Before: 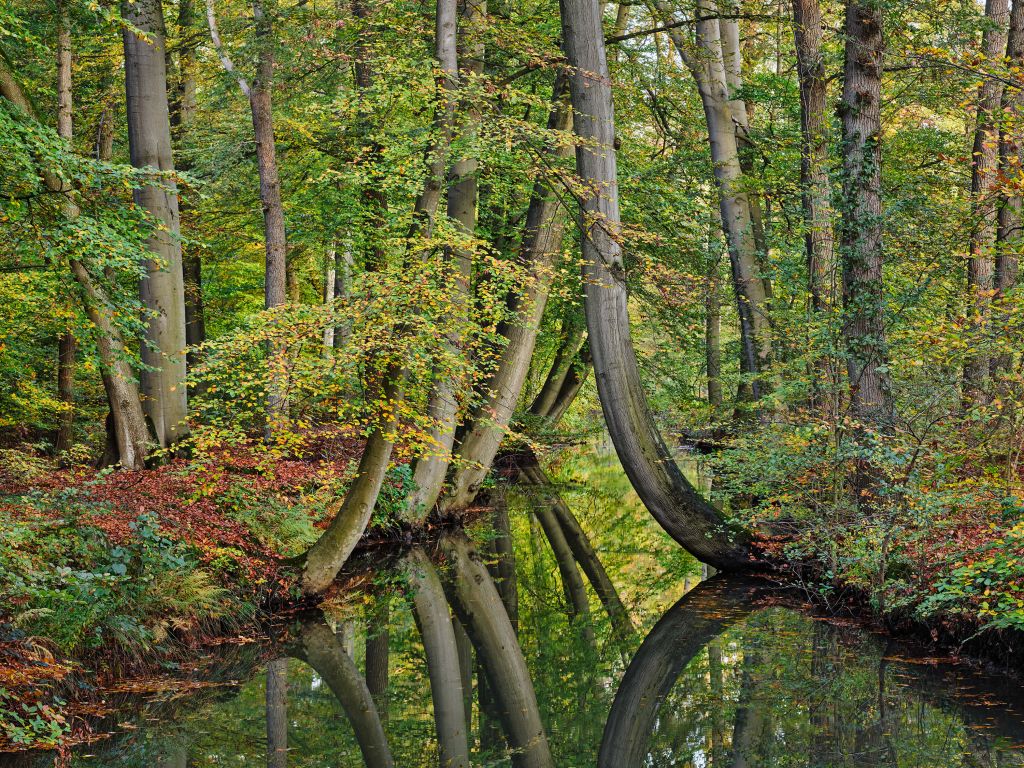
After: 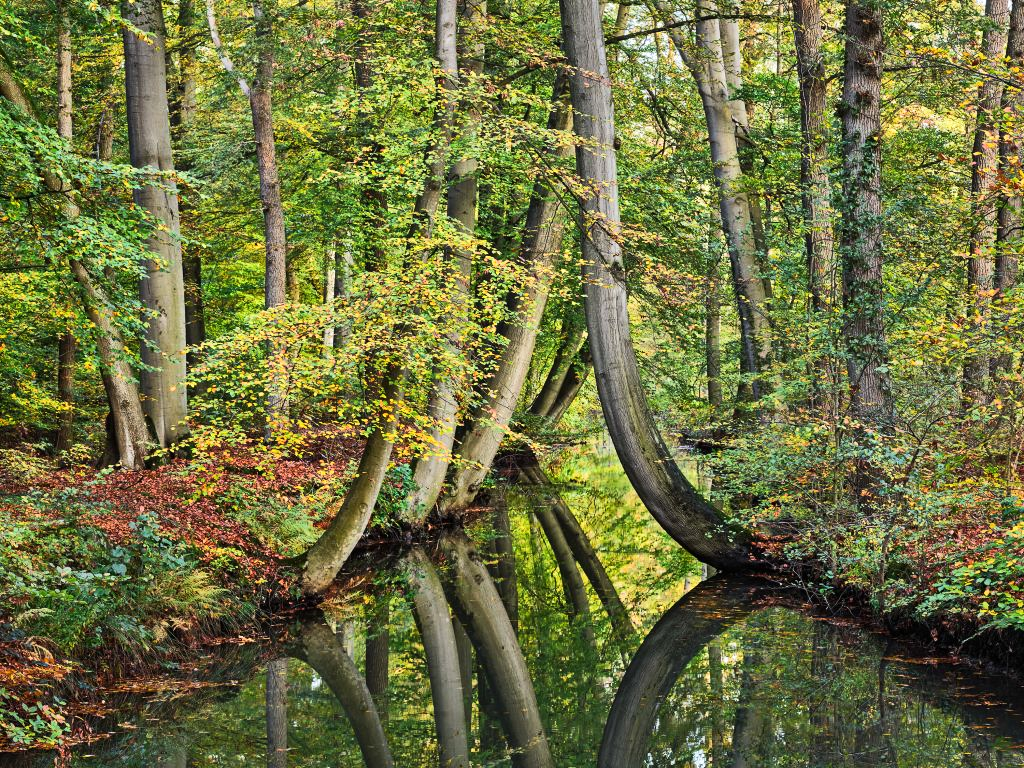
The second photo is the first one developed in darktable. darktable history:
tone equalizer: -8 EV 0.006 EV, -7 EV -0.008 EV, -6 EV 0.017 EV, -5 EV 0.044 EV, -4 EV 0.245 EV, -3 EV 0.631 EV, -2 EV 0.565 EV, -1 EV 0.185 EV, +0 EV 0.017 EV, edges refinement/feathering 500, mask exposure compensation -1.57 EV, preserve details no
